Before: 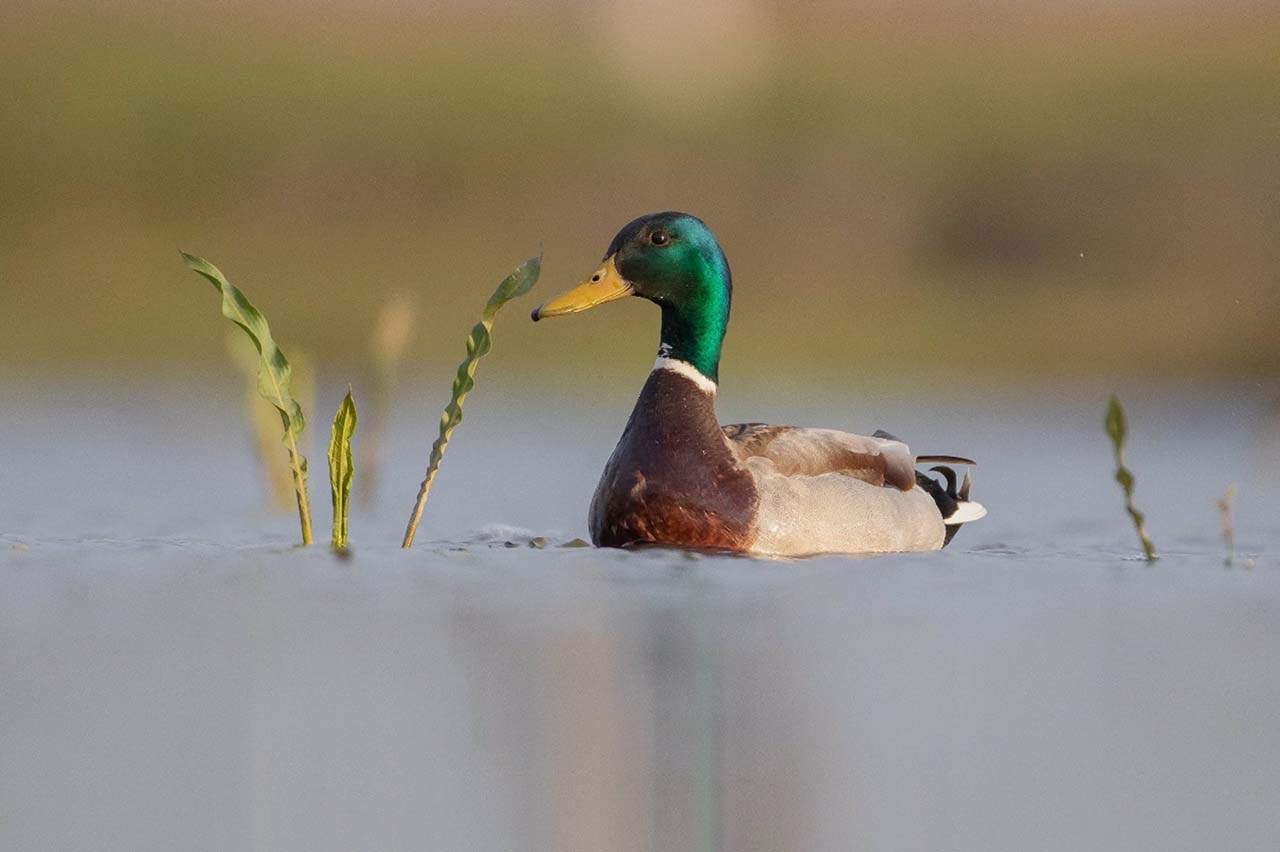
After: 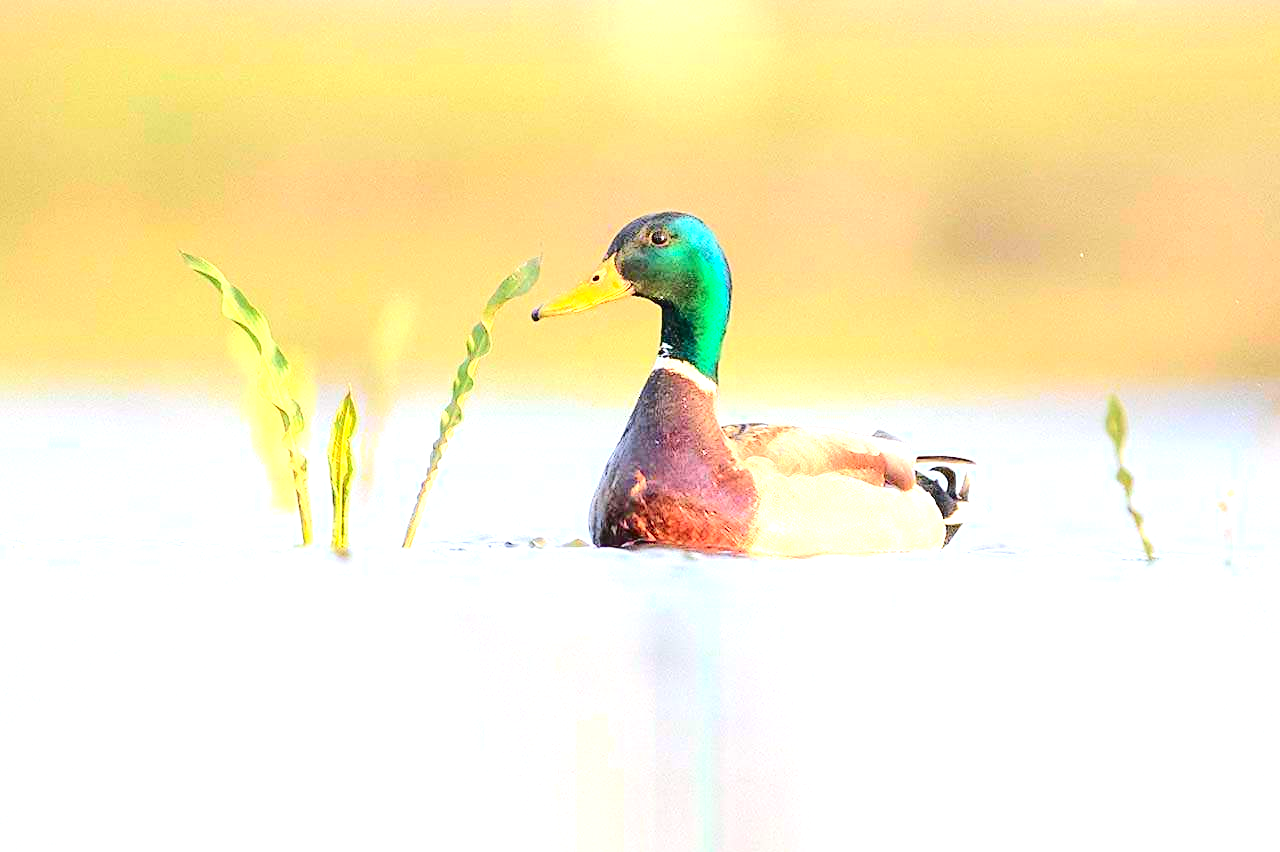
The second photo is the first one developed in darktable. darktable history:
sharpen: on, module defaults
exposure: exposure 2.25 EV, compensate highlight preservation false
tone curve: curves: ch0 [(0, 0.022) (0.114, 0.083) (0.281, 0.315) (0.447, 0.557) (0.588, 0.711) (0.786, 0.839) (0.999, 0.949)]; ch1 [(0, 0) (0.389, 0.352) (0.458, 0.433) (0.486, 0.474) (0.509, 0.505) (0.535, 0.53) (0.555, 0.557) (0.586, 0.622) (0.677, 0.724) (1, 1)]; ch2 [(0, 0) (0.369, 0.388) (0.449, 0.431) (0.501, 0.5) (0.528, 0.52) (0.561, 0.59) (0.697, 0.721) (1, 1)], color space Lab, independent channels, preserve colors none
